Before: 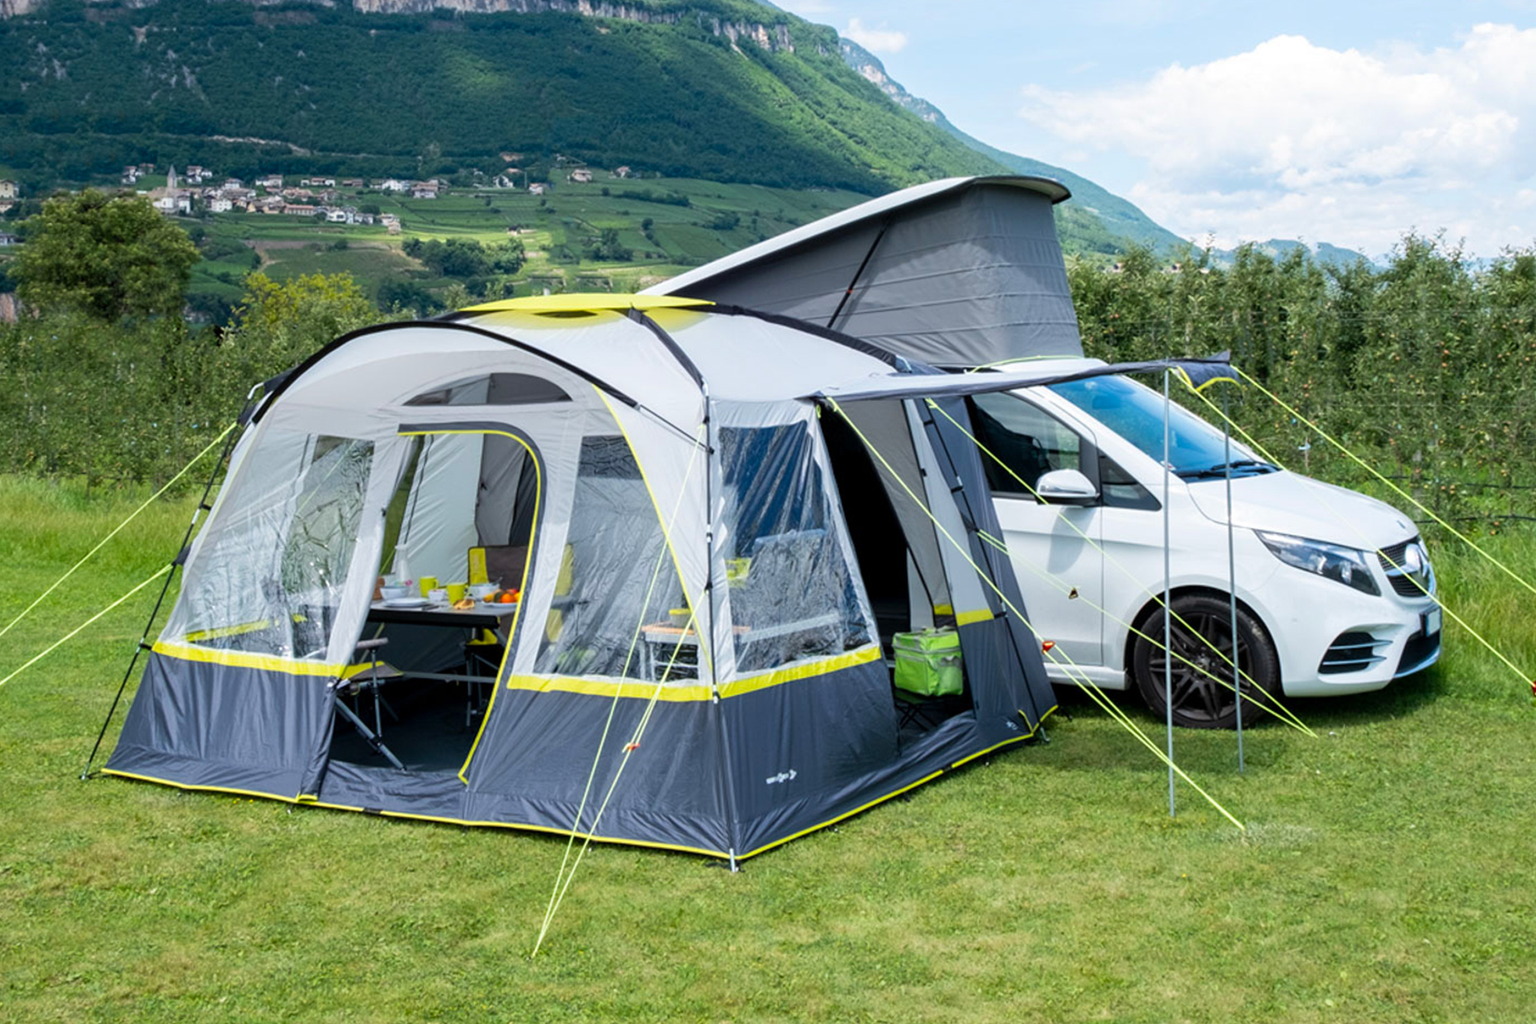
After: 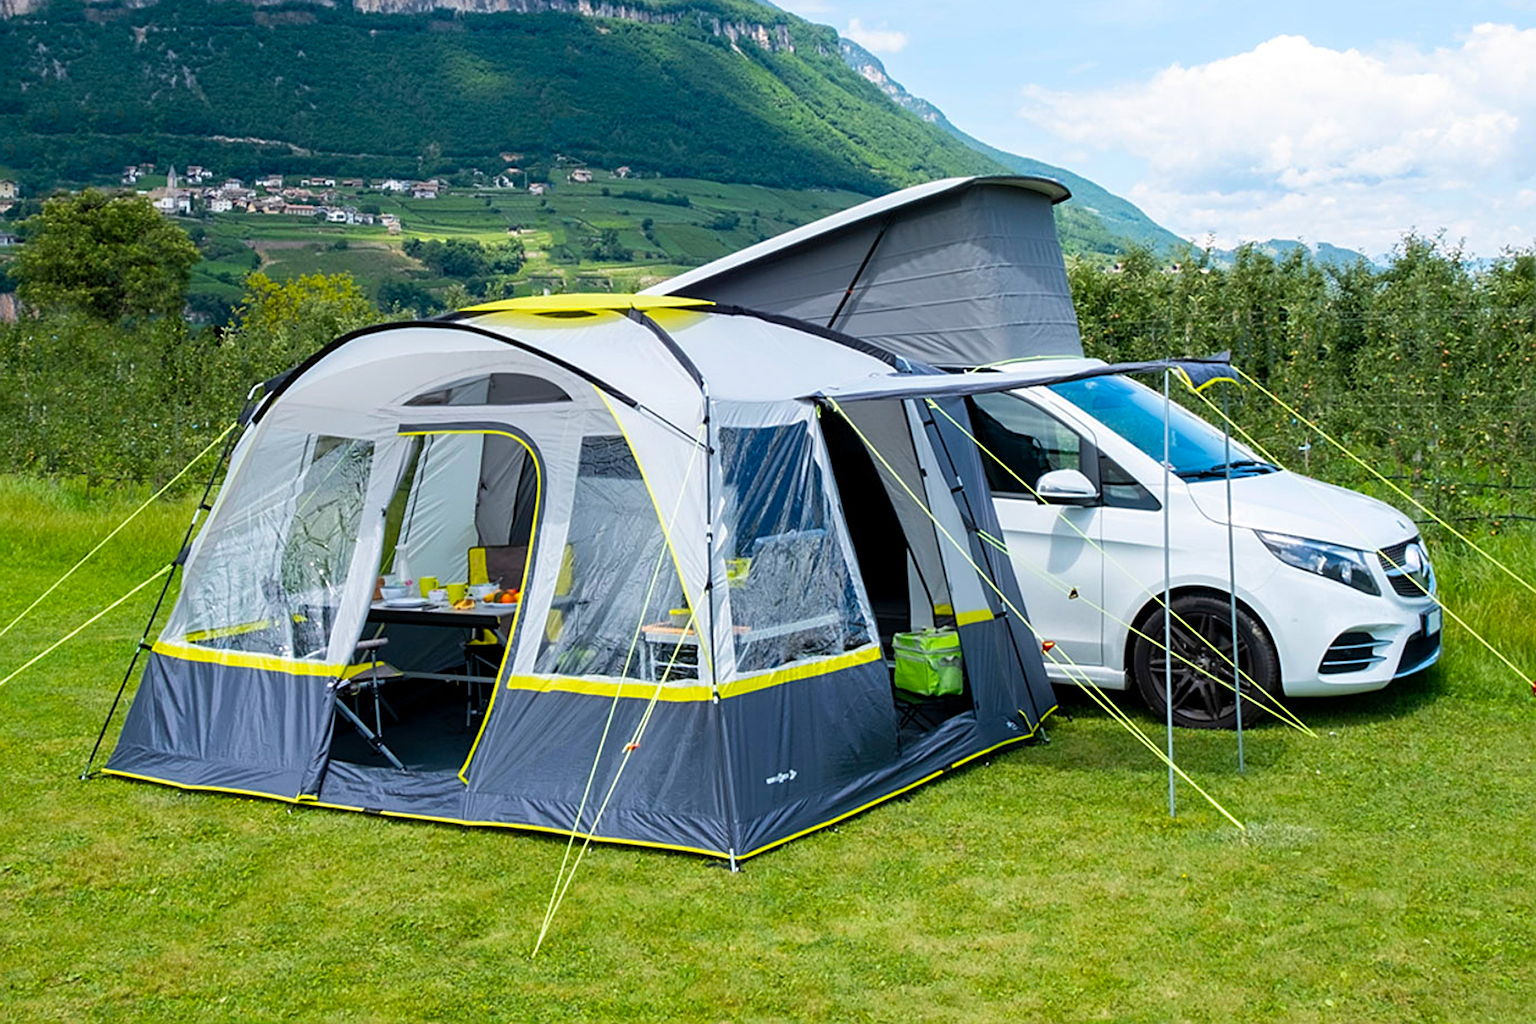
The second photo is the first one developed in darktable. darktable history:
color balance rgb: perceptual saturation grading › global saturation 25.665%, global vibrance 14.473%
exposure: compensate highlight preservation false
sharpen: on, module defaults
contrast brightness saturation: contrast 0.007, saturation -0.049
